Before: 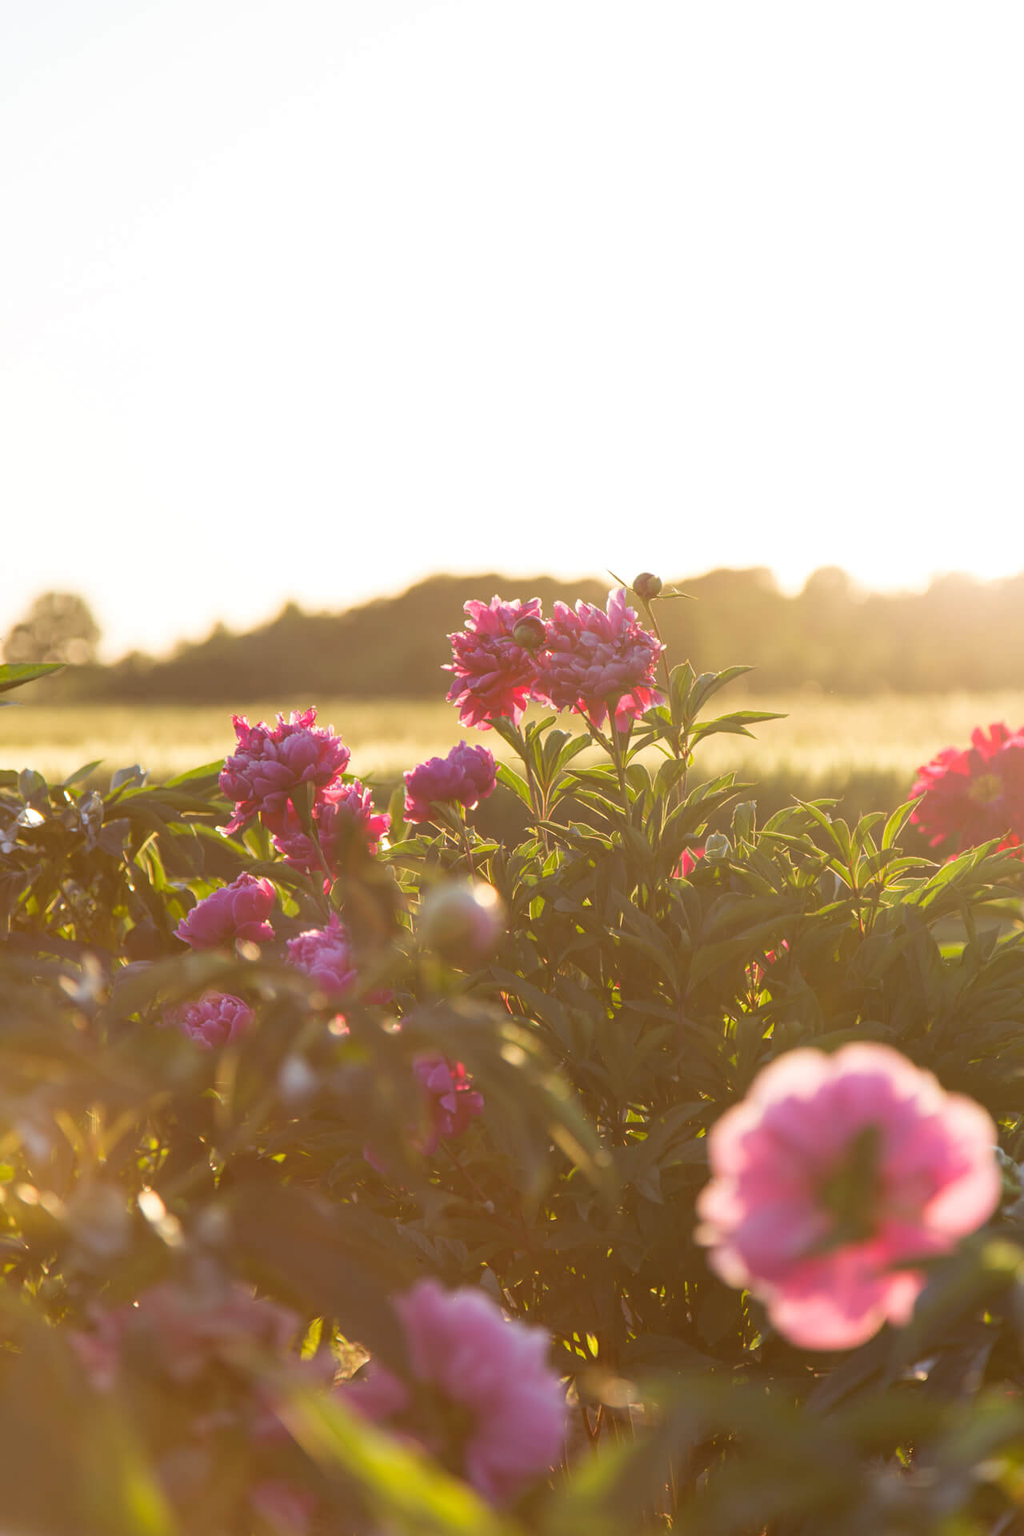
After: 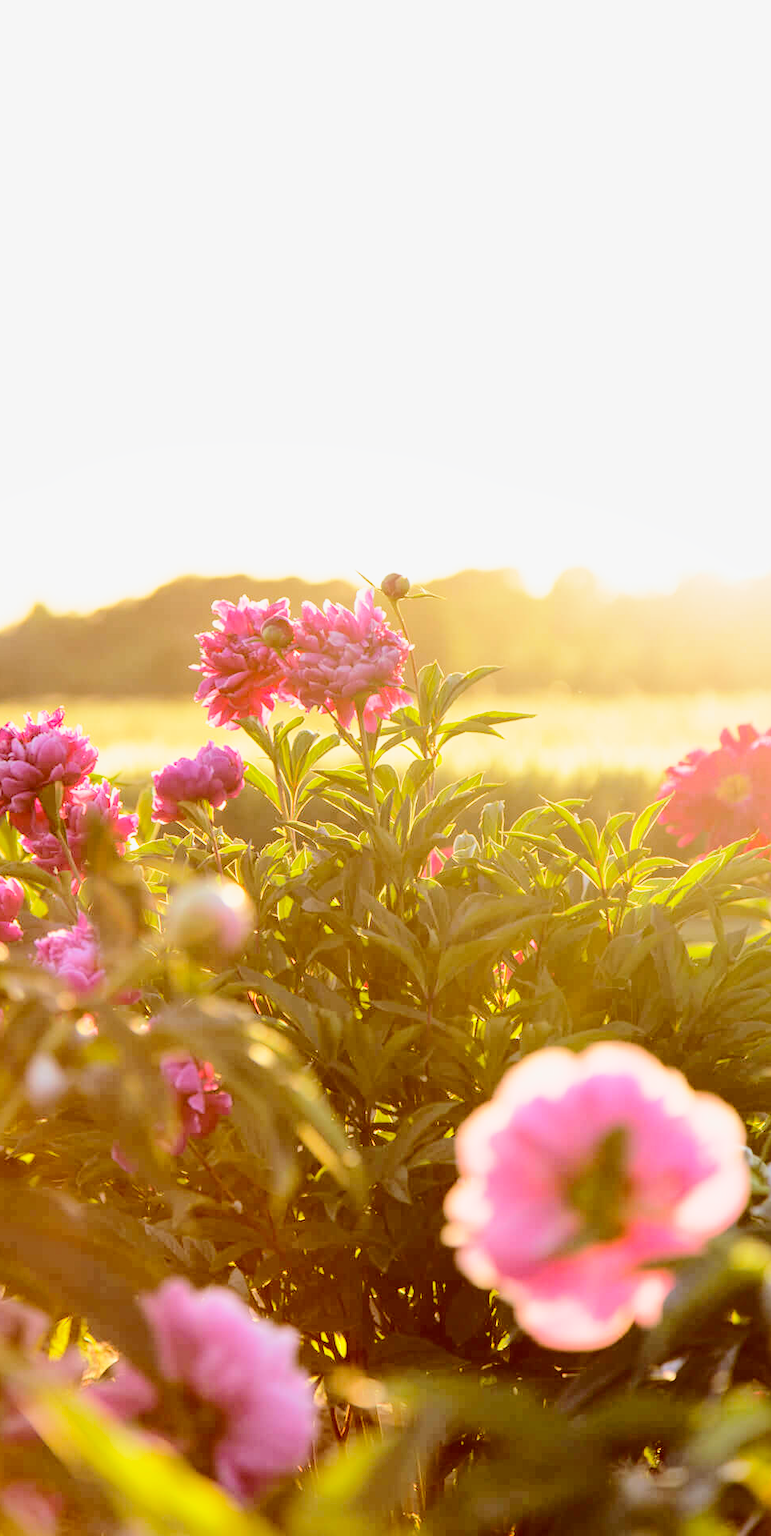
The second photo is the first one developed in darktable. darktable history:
tone curve: curves: ch0 [(0, 0) (0.003, 0.012) (0.011, 0.014) (0.025, 0.02) (0.044, 0.034) (0.069, 0.047) (0.1, 0.063) (0.136, 0.086) (0.177, 0.131) (0.224, 0.183) (0.277, 0.243) (0.335, 0.317) (0.399, 0.403) (0.468, 0.488) (0.543, 0.573) (0.623, 0.649) (0.709, 0.718) (0.801, 0.795) (0.898, 0.872) (1, 1)], color space Lab, independent channels, preserve colors none
crop and rotate: left 24.651%
shadows and highlights: shadows -20.62, white point adjustment -2.05, highlights -34.99
base curve: curves: ch0 [(0, 0) (0.028, 0.03) (0.121, 0.232) (0.46, 0.748) (0.859, 0.968) (1, 1)], preserve colors none
contrast brightness saturation: contrast 0.326, brightness -0.08, saturation 0.175
